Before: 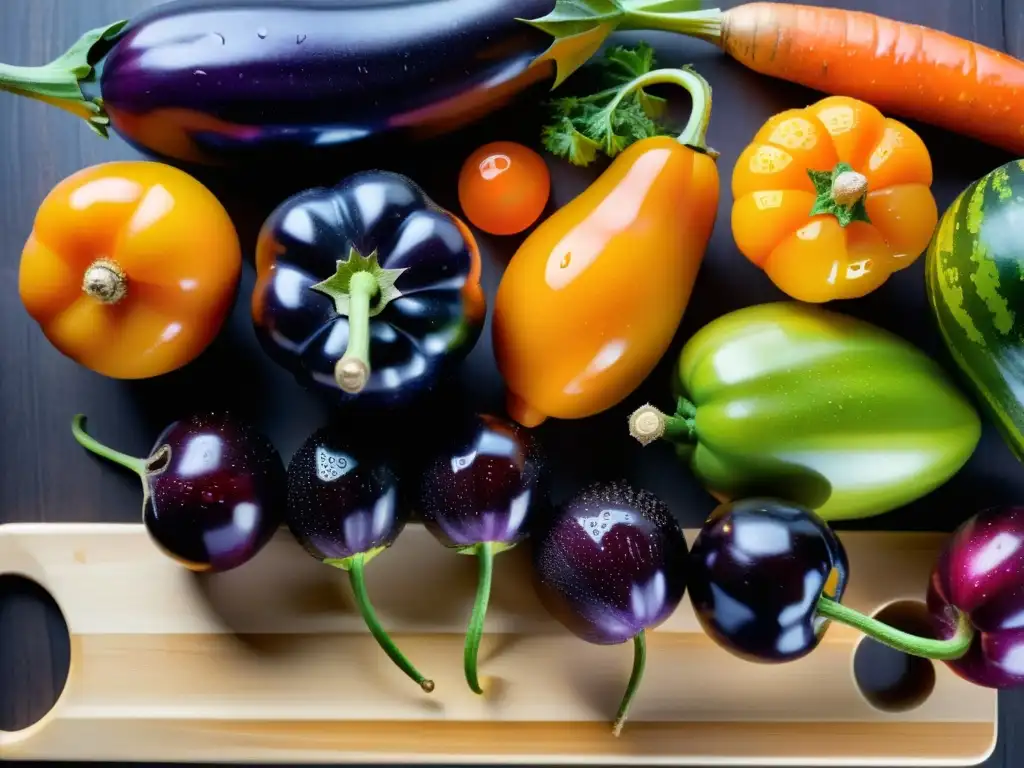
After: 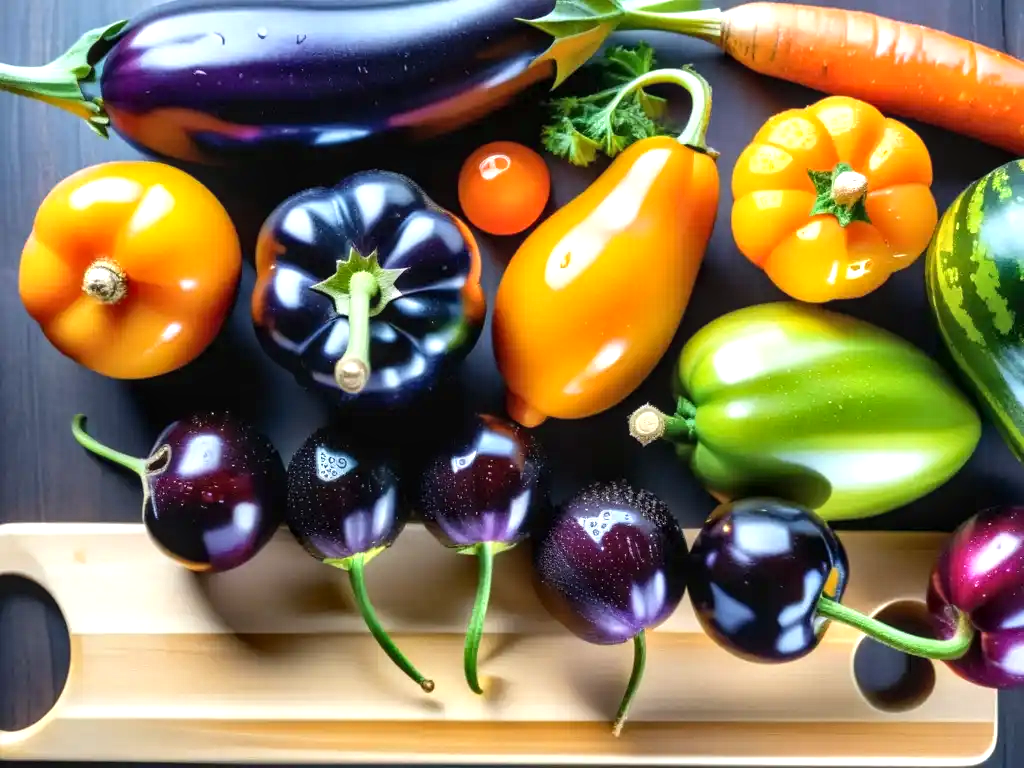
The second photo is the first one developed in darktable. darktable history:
local contrast: on, module defaults
exposure: exposure 0.703 EV, compensate highlight preservation false
tone equalizer: smoothing diameter 24.92%, edges refinement/feathering 13.01, preserve details guided filter
